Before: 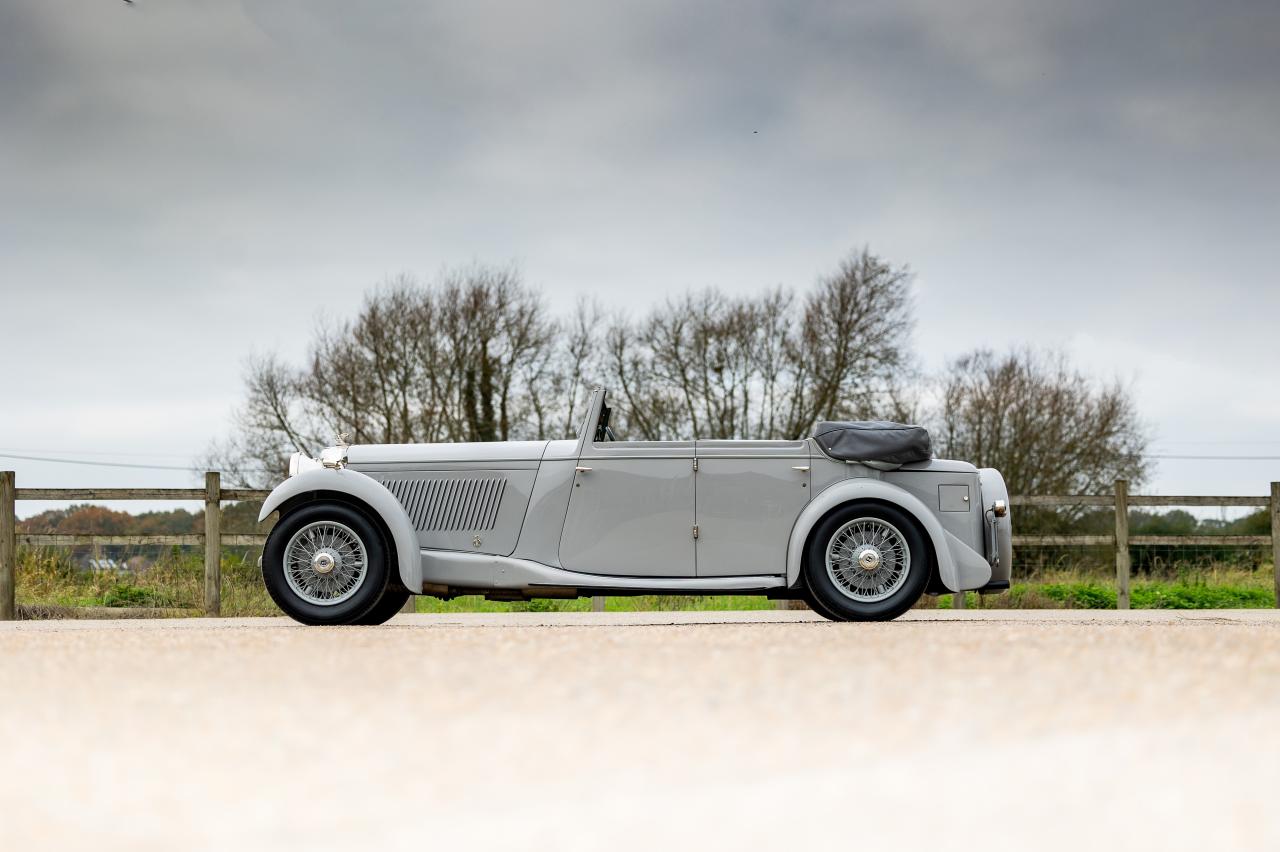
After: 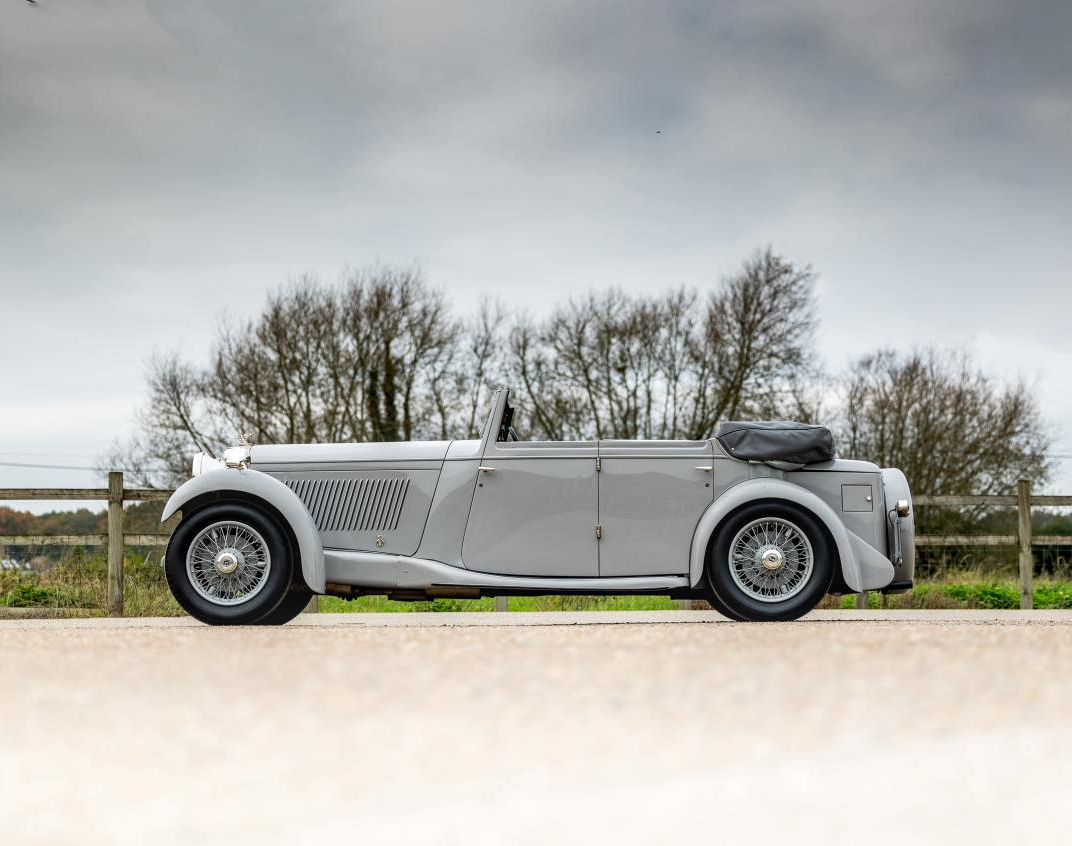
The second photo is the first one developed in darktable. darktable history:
local contrast: on, module defaults
crop: left 7.598%, right 7.873%
